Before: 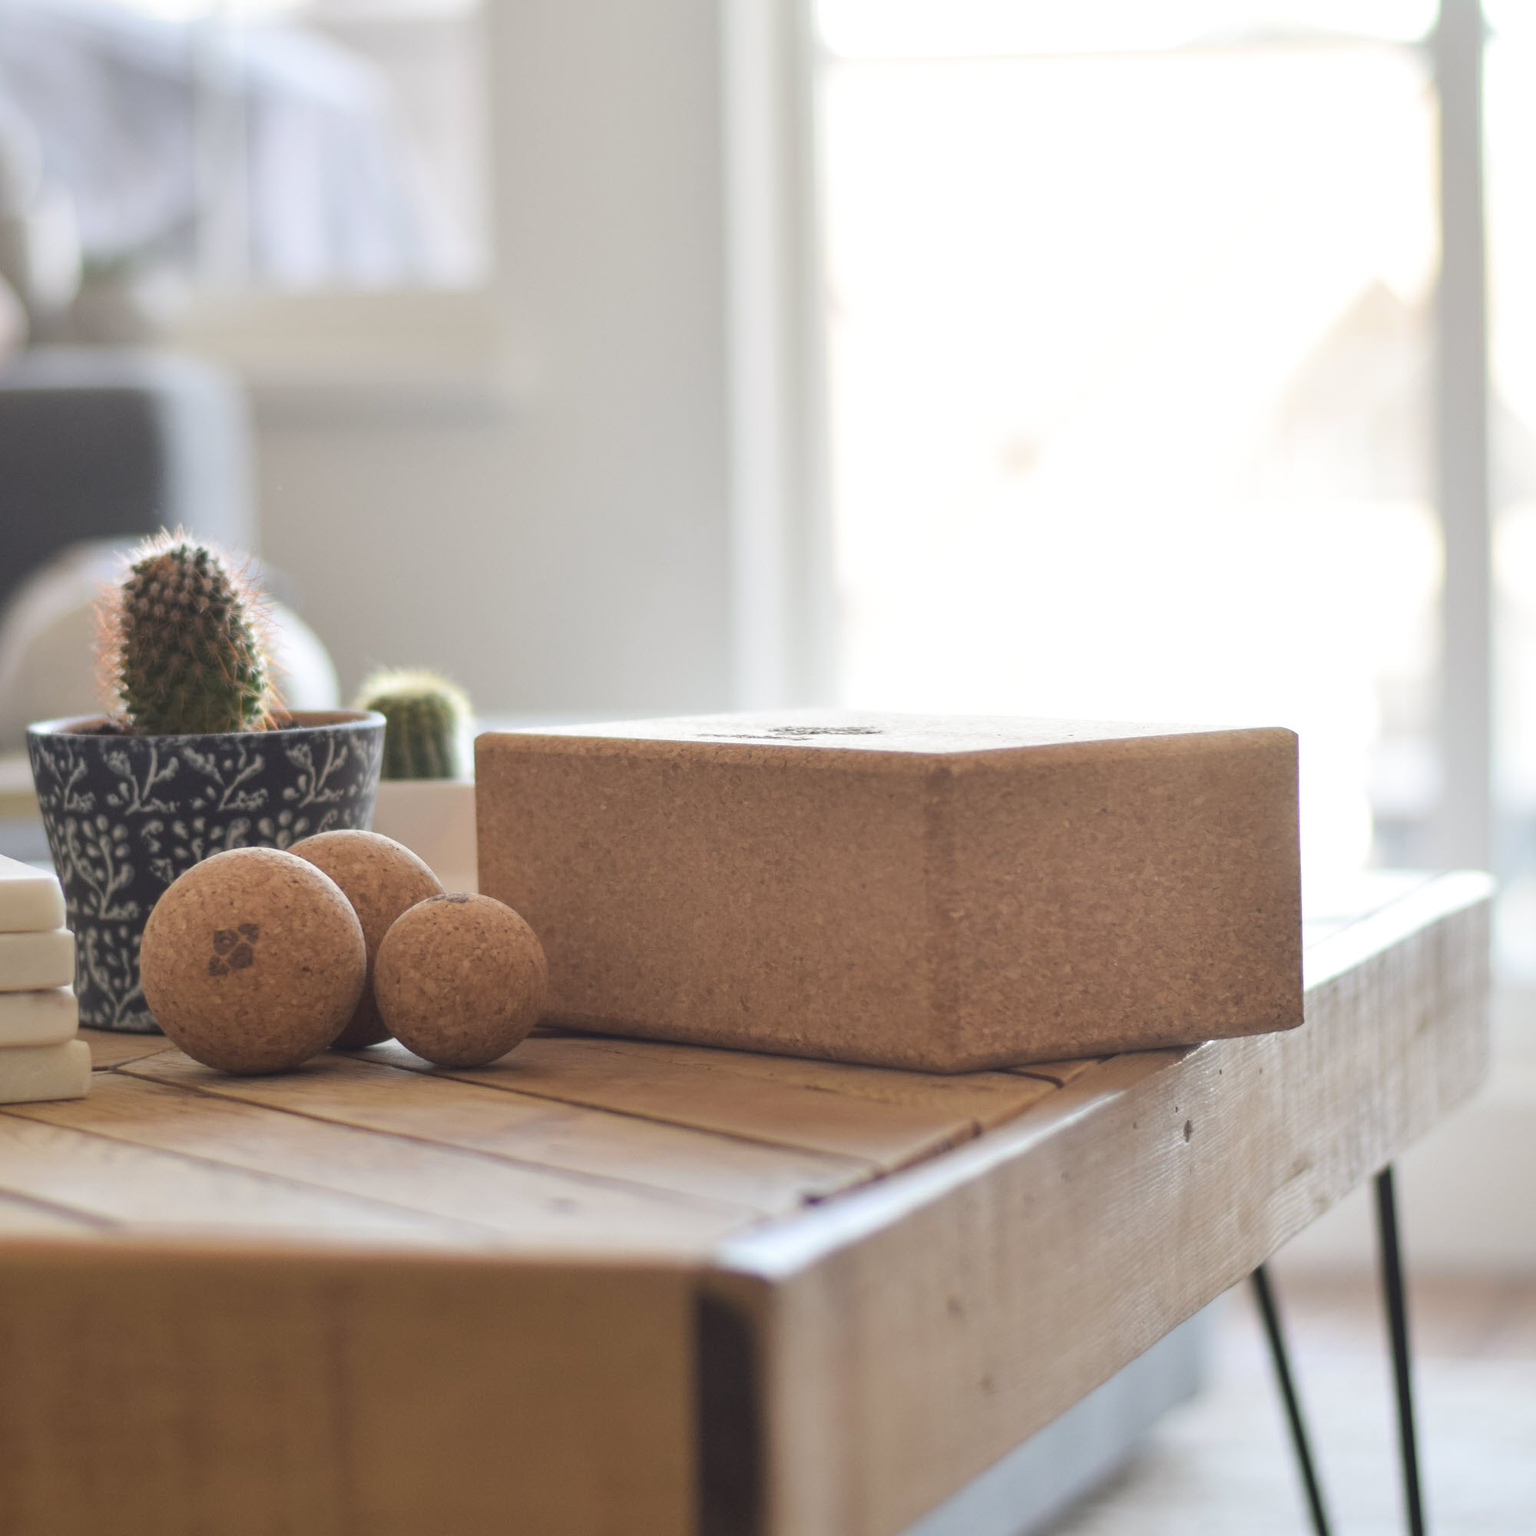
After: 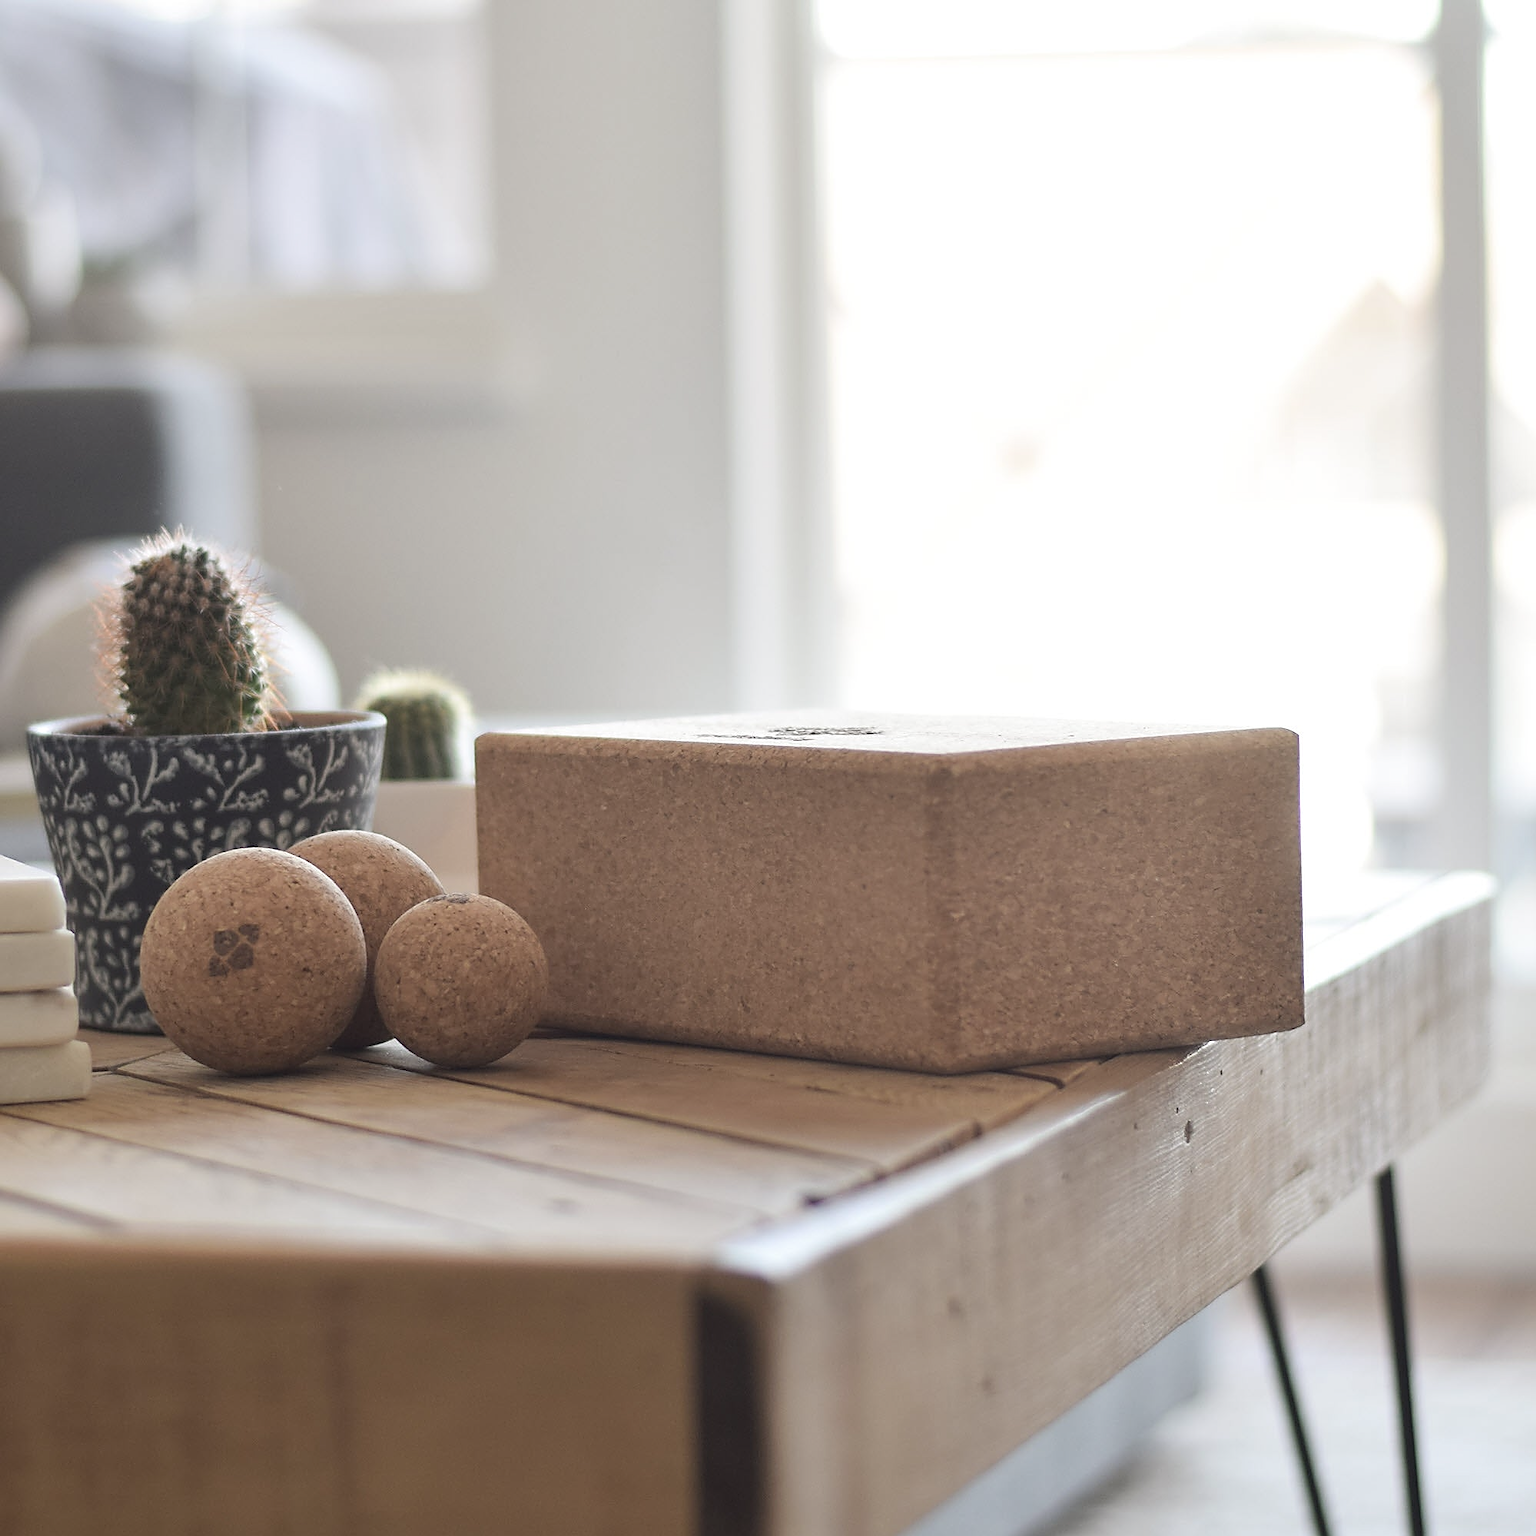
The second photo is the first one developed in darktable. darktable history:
contrast brightness saturation: contrast 0.06, brightness -0.01, saturation -0.23
sharpen: radius 1.4, amount 1.25, threshold 0.7
